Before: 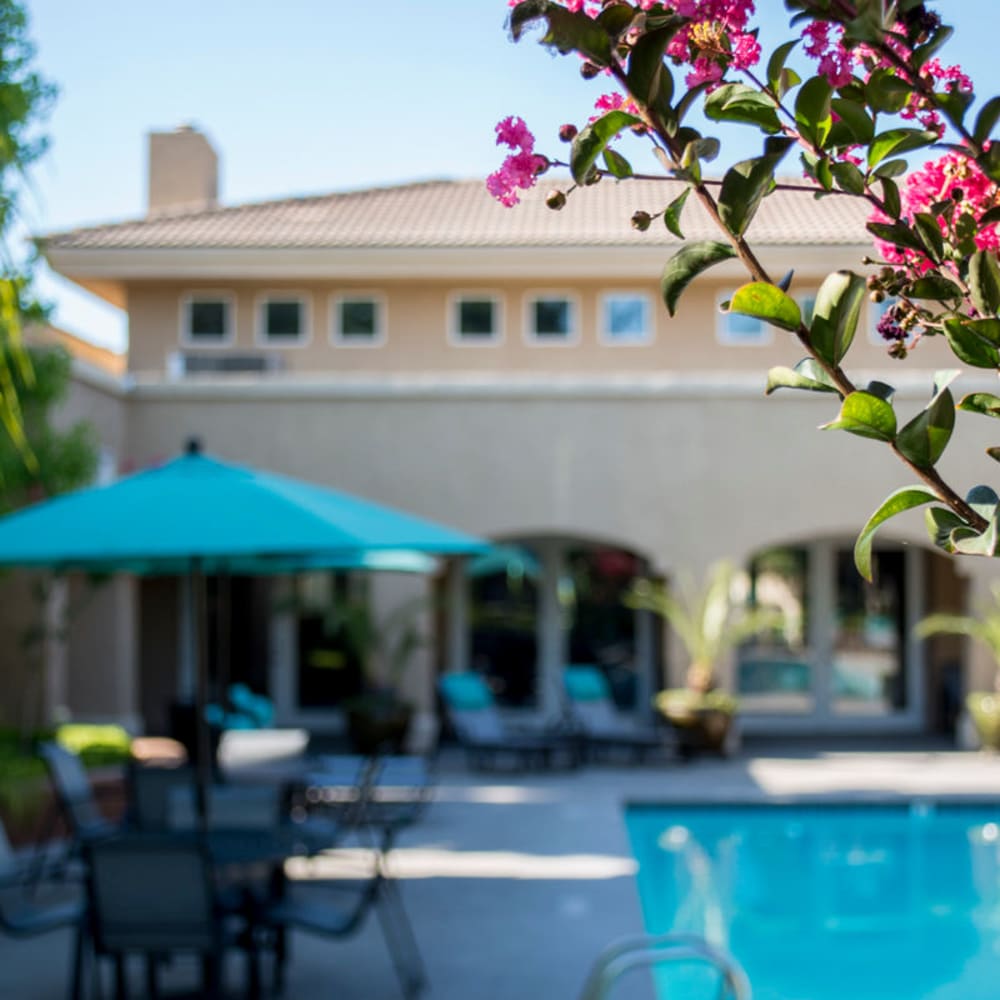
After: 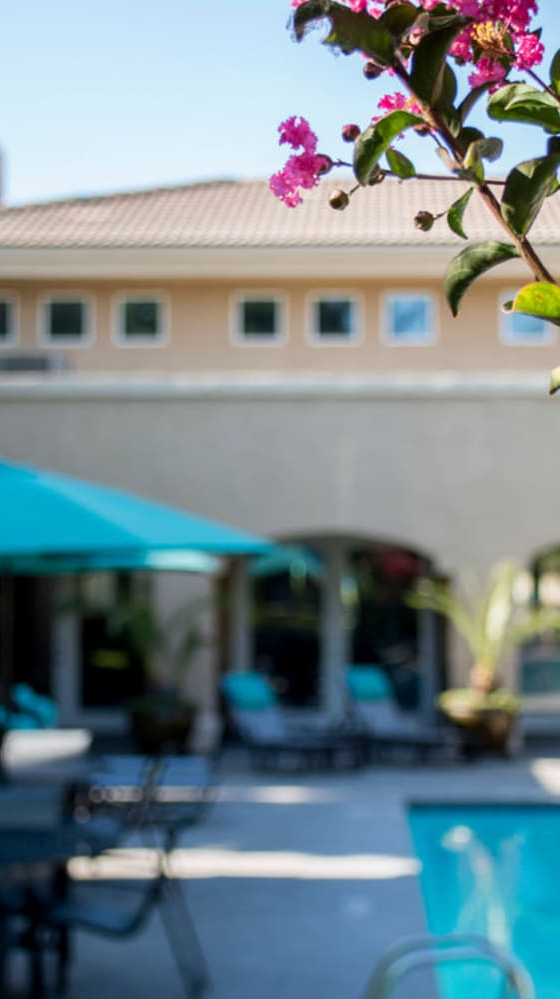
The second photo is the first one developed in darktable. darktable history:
crop: left 21.79%, right 22.165%, bottom 0.006%
